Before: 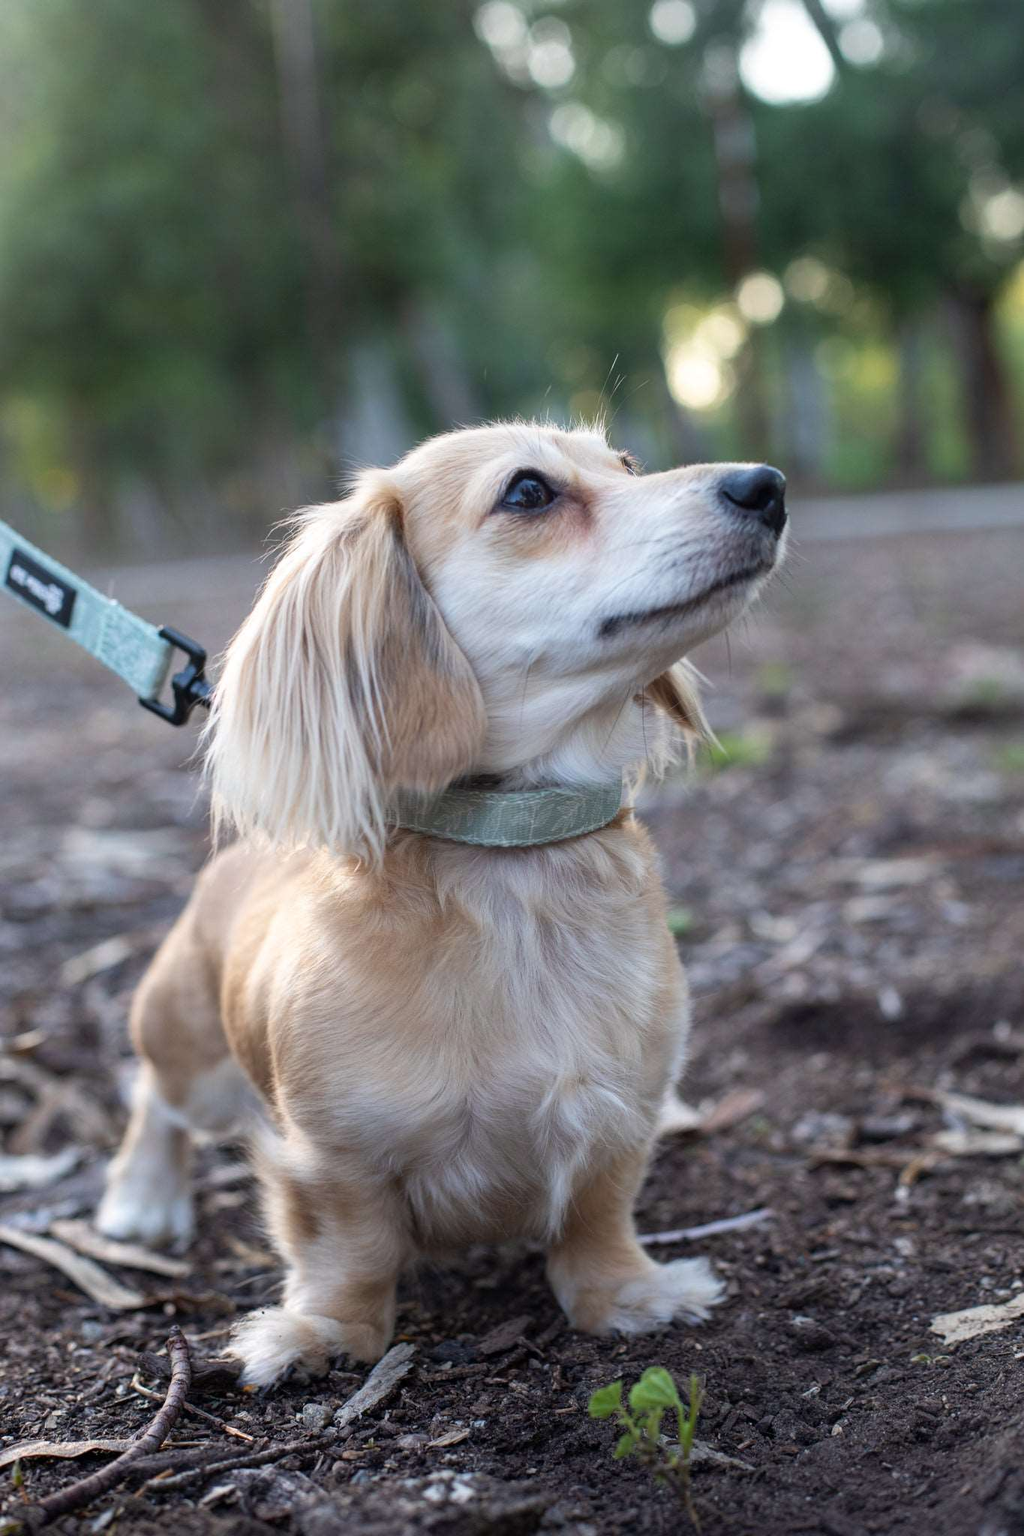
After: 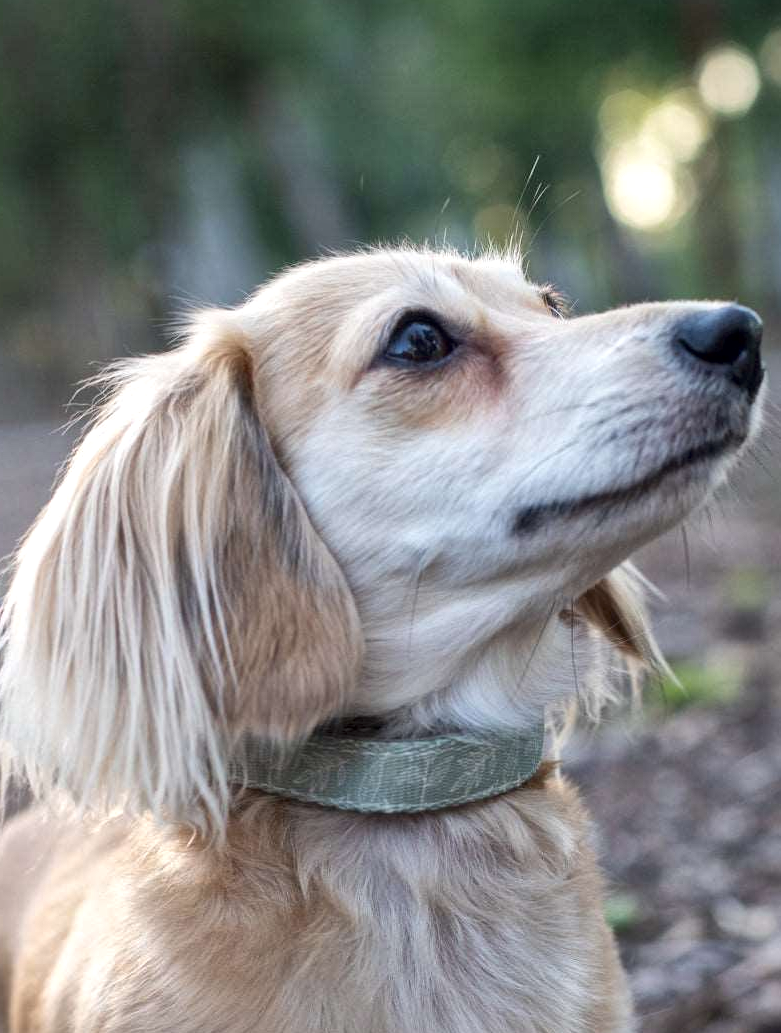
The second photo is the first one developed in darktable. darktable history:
local contrast: mode bilateral grid, contrast 20, coarseness 20, detail 150%, midtone range 0.2
crop: left 20.932%, top 15.471%, right 21.848%, bottom 34.081%
